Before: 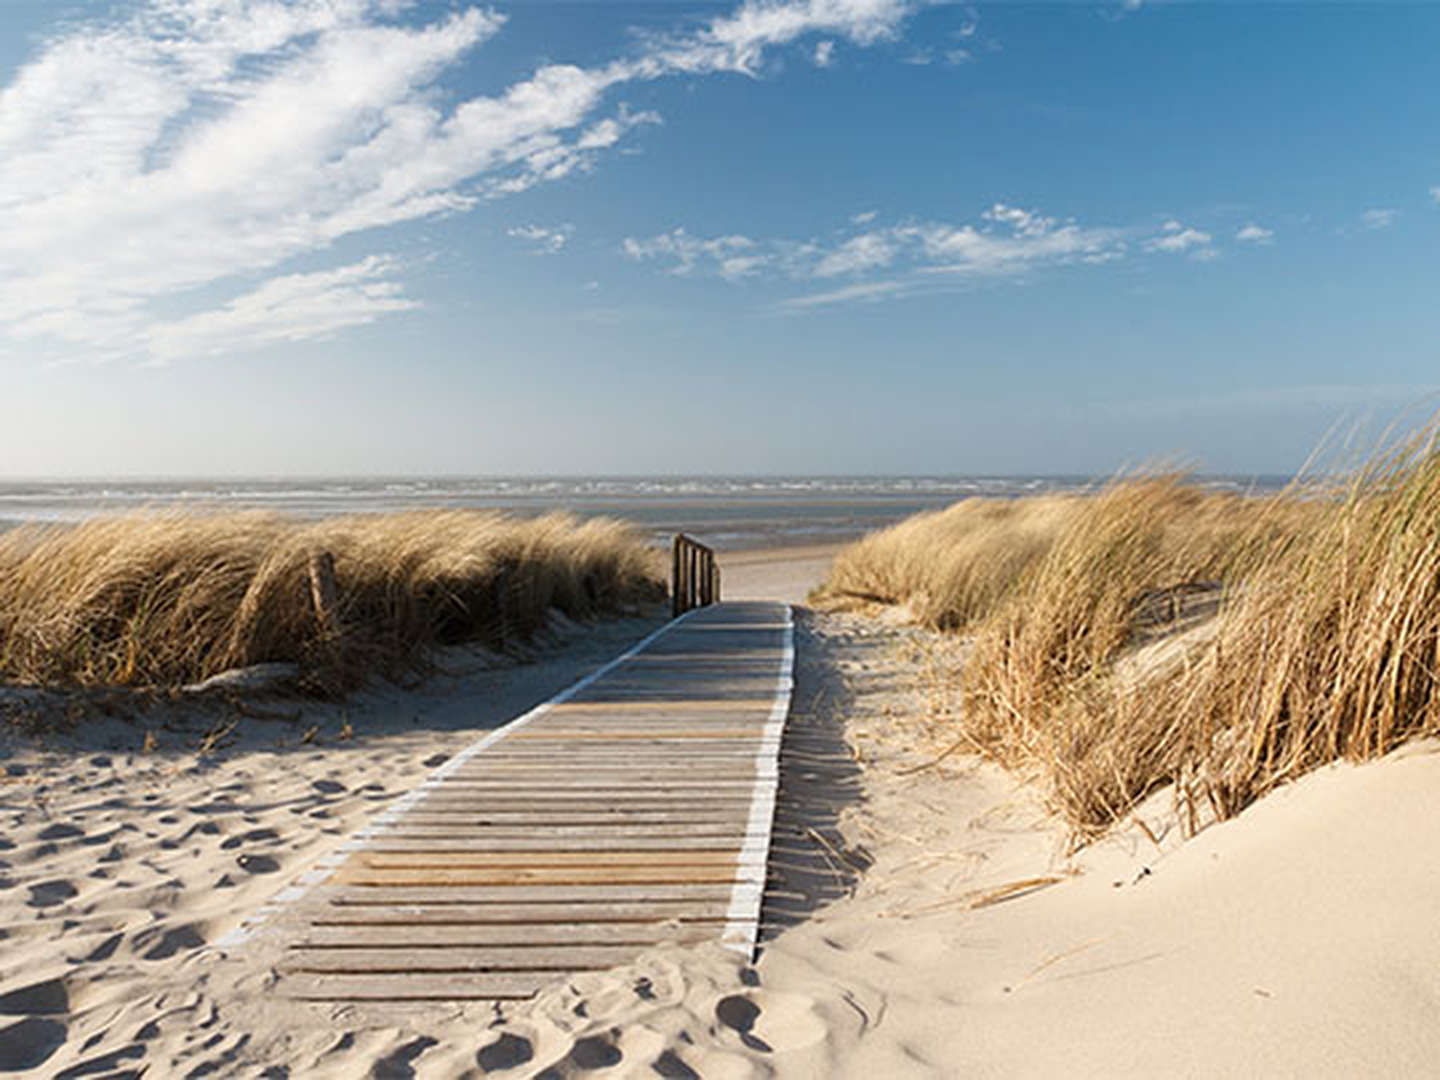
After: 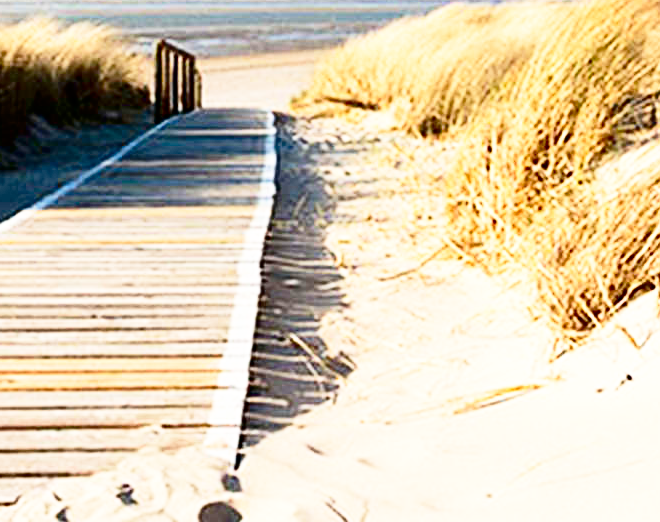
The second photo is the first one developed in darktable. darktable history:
crop: left 35.976%, top 45.819%, right 18.162%, bottom 5.807%
base curve: curves: ch0 [(0, 0) (0.012, 0.01) (0.073, 0.168) (0.31, 0.711) (0.645, 0.957) (1, 1)], preserve colors none
contrast brightness saturation: contrast 0.21, brightness -0.11, saturation 0.21
